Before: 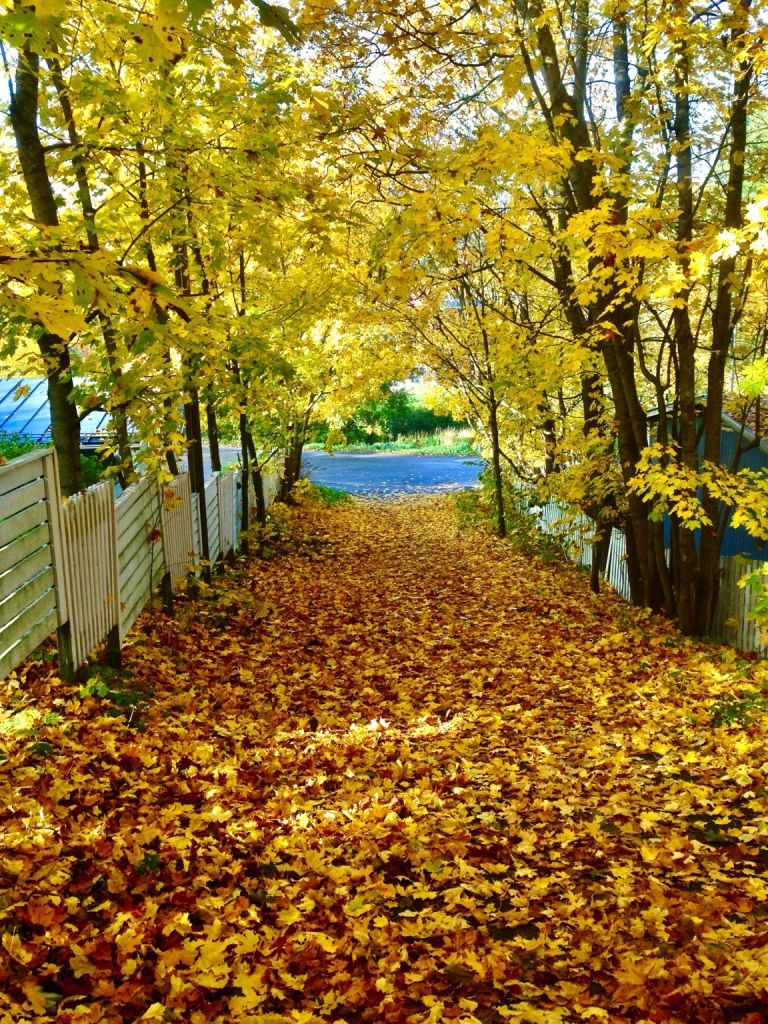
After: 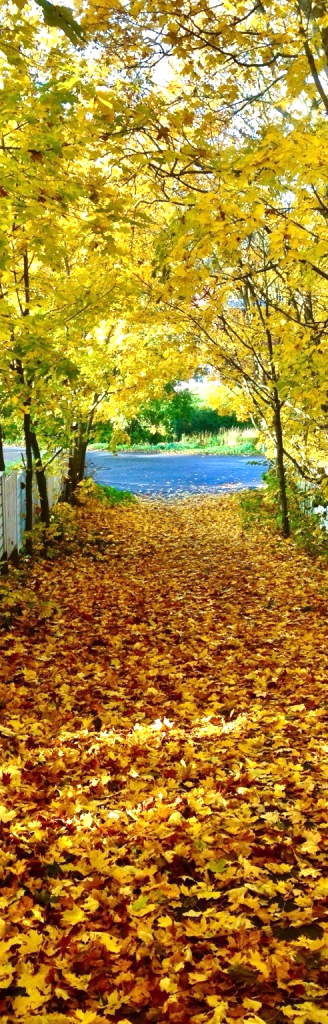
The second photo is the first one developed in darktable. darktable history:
crop: left 28.187%, right 29.059%
exposure: exposure 0.297 EV, compensate highlight preservation false
